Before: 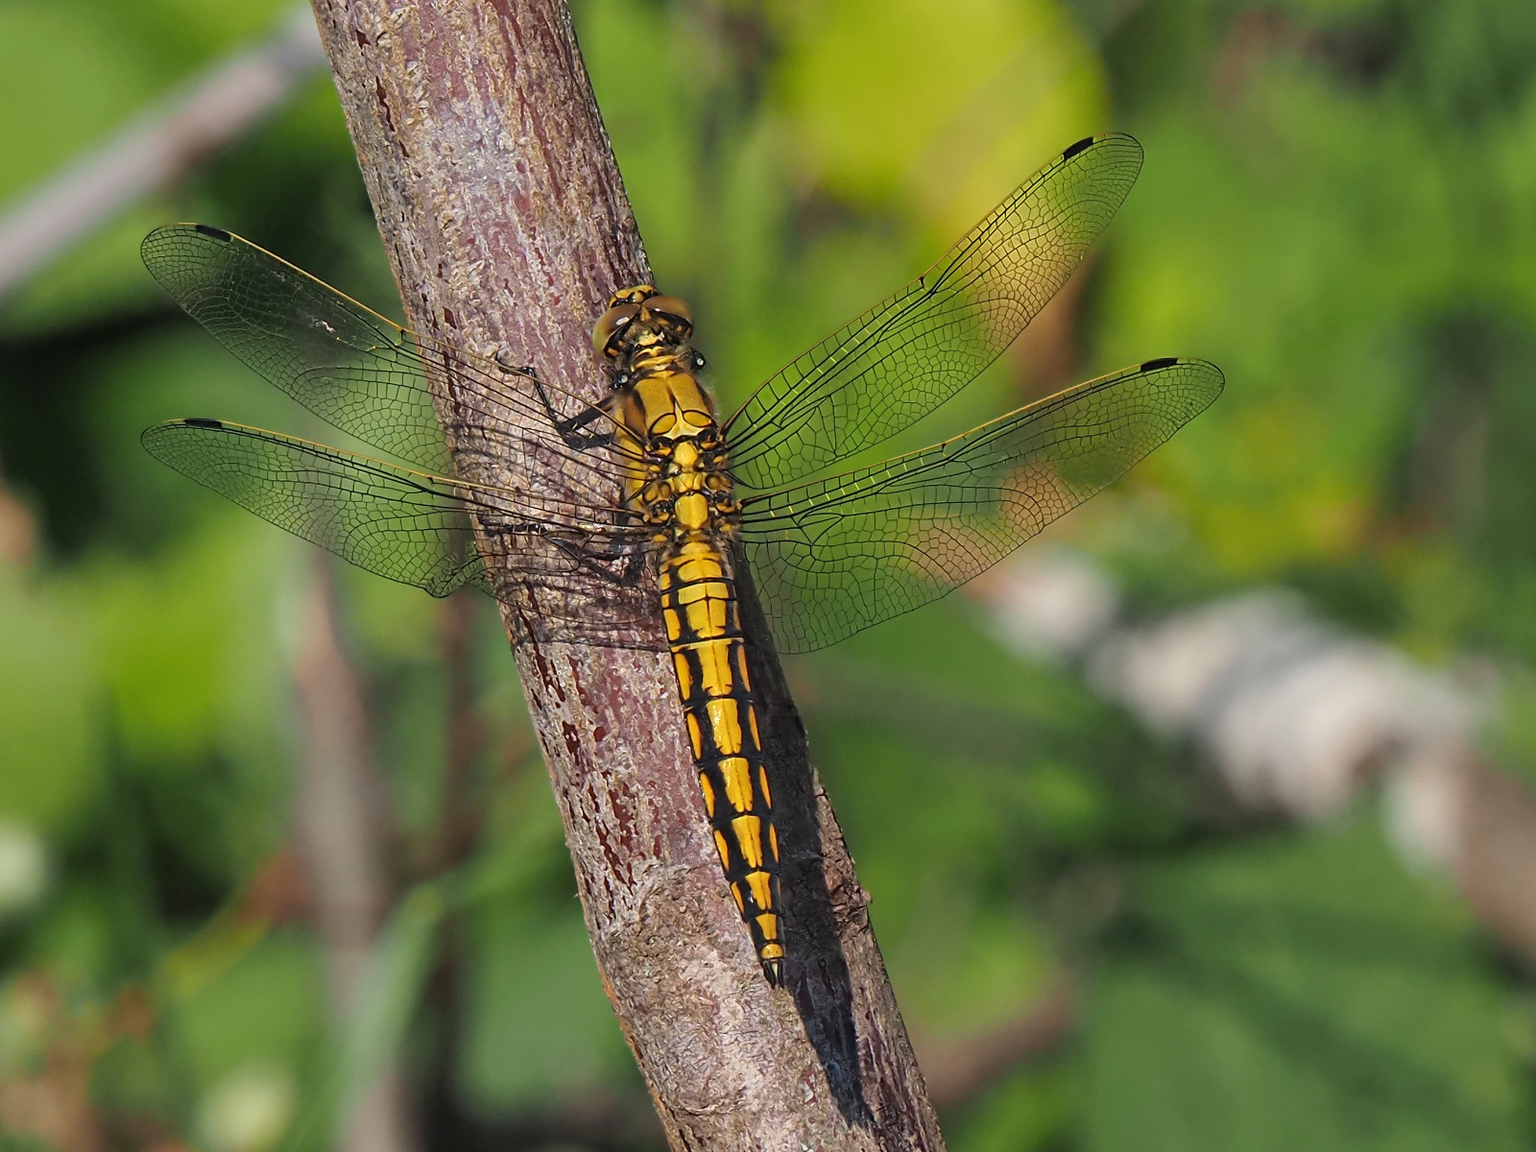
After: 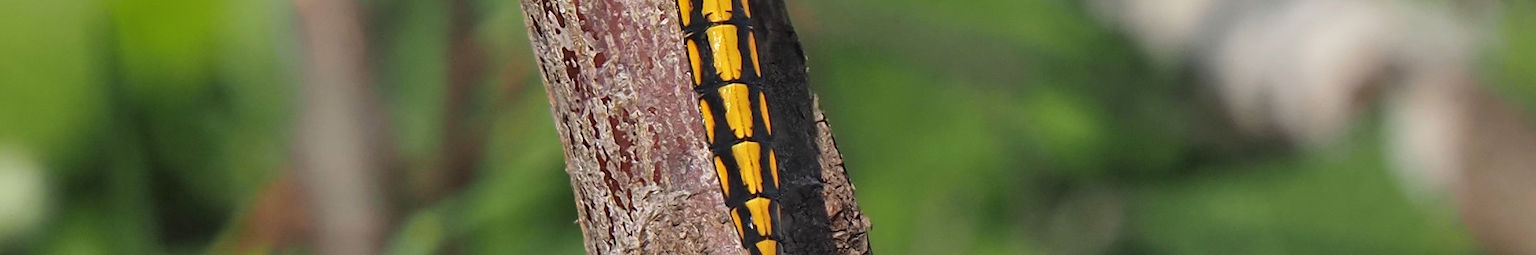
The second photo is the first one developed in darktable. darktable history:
crop and rotate: top 58.533%, bottom 19.241%
shadows and highlights: shadows 59.95, soften with gaussian
